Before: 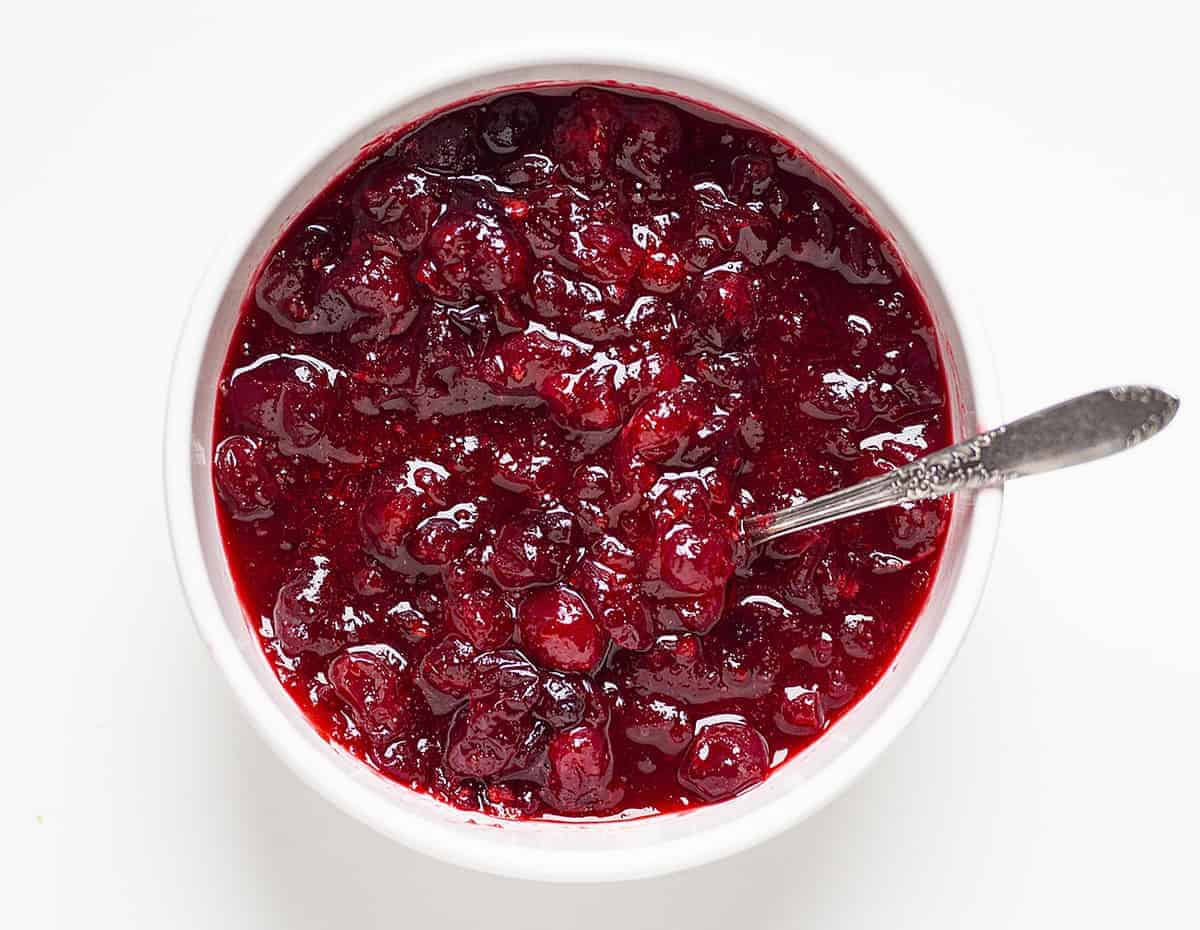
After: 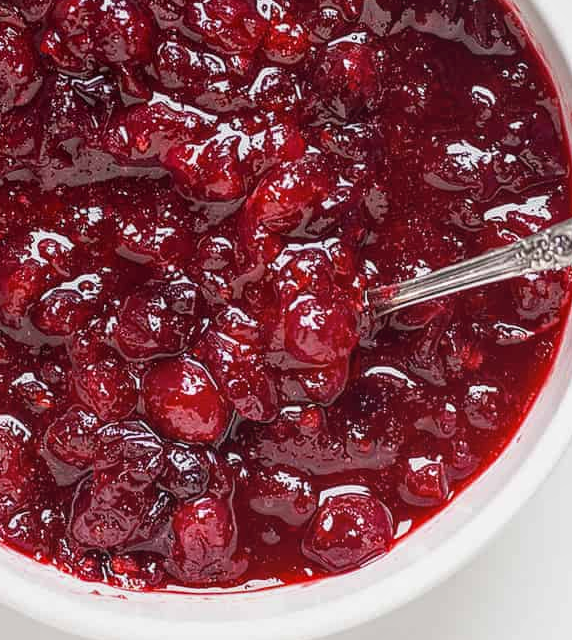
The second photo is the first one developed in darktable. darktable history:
local contrast: detail 110%
crop: left 31.395%, top 24.646%, right 20.388%, bottom 6.495%
